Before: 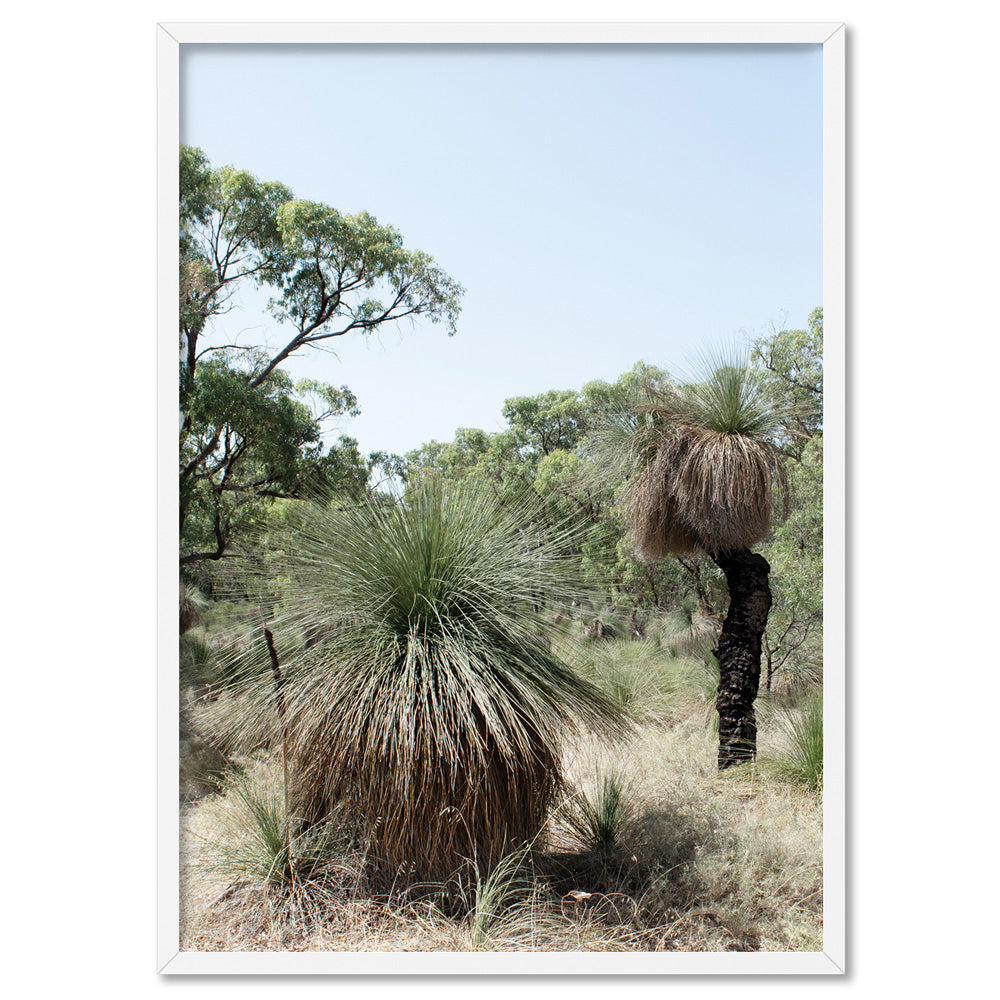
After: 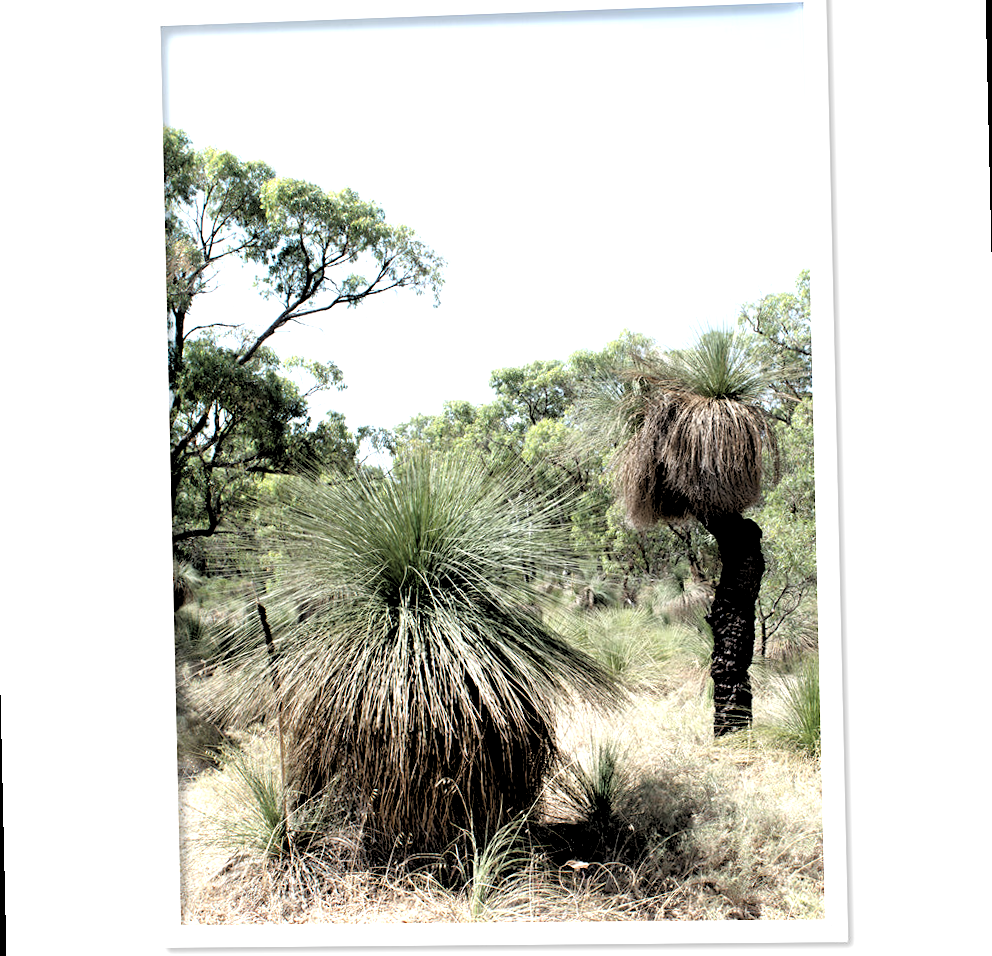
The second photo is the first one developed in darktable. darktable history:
rotate and perspective: rotation -1.32°, lens shift (horizontal) -0.031, crop left 0.015, crop right 0.985, crop top 0.047, crop bottom 0.982
exposure: exposure 0.6 EV, compensate highlight preservation false
rgb levels: levels [[0.034, 0.472, 0.904], [0, 0.5, 1], [0, 0.5, 1]]
